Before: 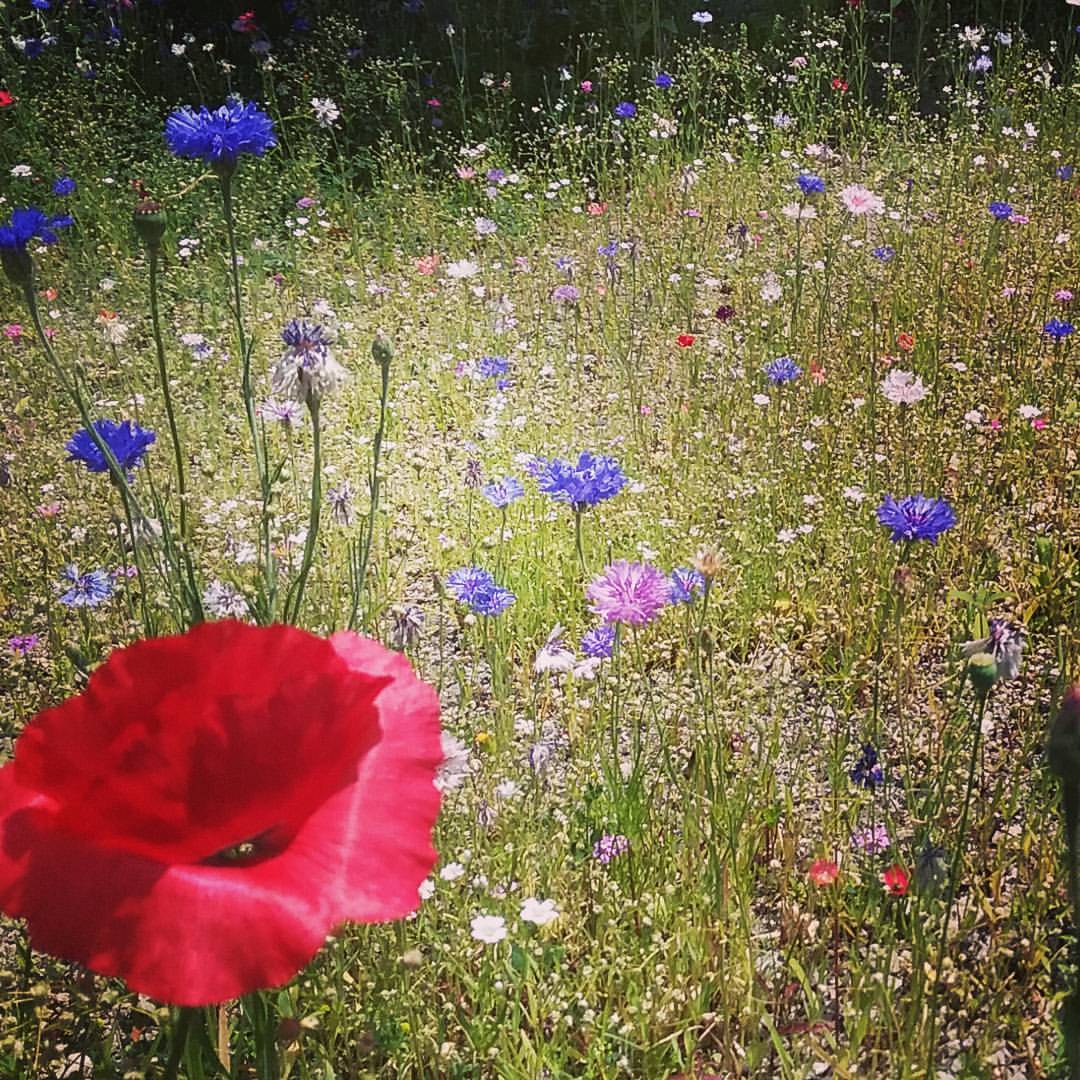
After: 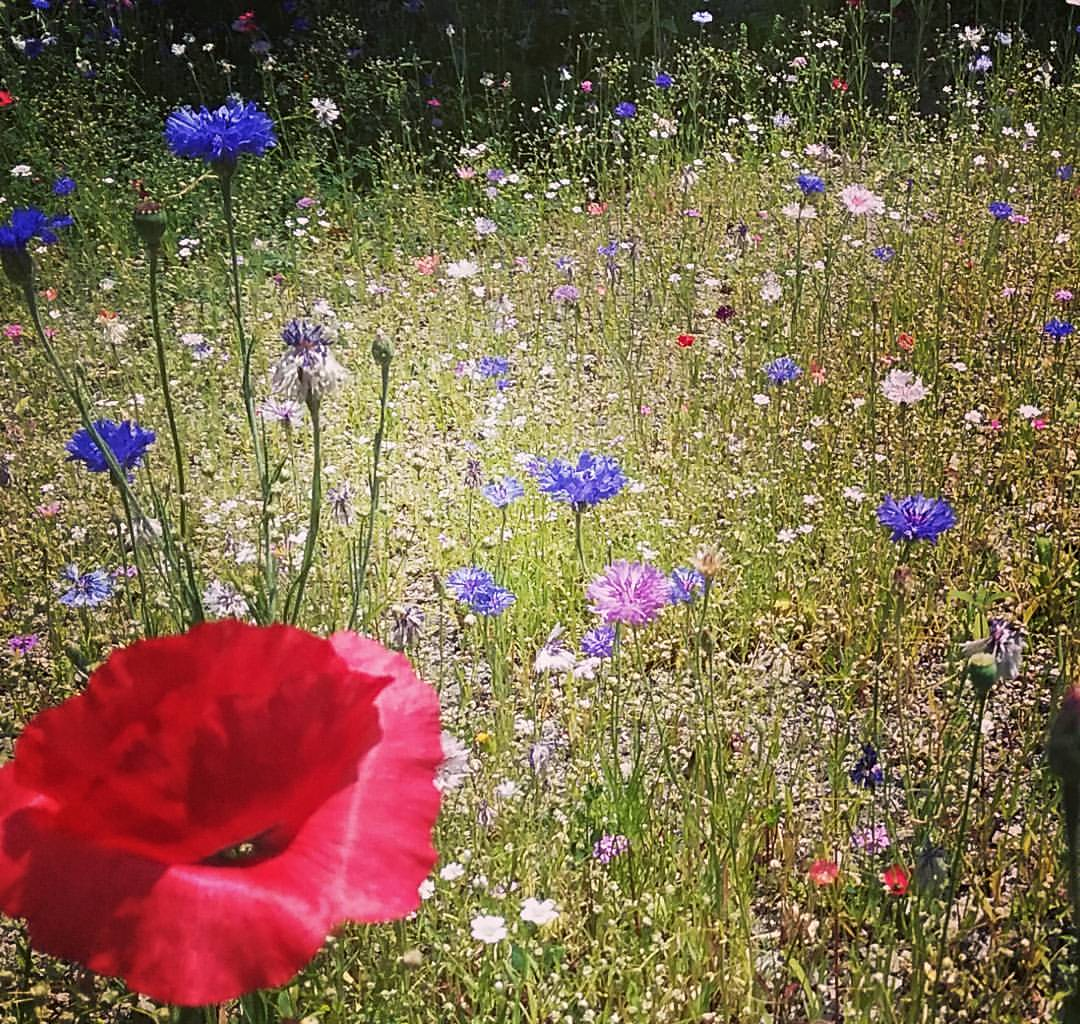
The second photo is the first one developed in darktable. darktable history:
contrast equalizer: y [[0.5, 0.504, 0.515, 0.527, 0.535, 0.534], [0.5 ×6], [0.491, 0.387, 0.179, 0.068, 0.068, 0.068], [0 ×5, 0.023], [0 ×6]]
crop and rotate: top 0%, bottom 5.097%
